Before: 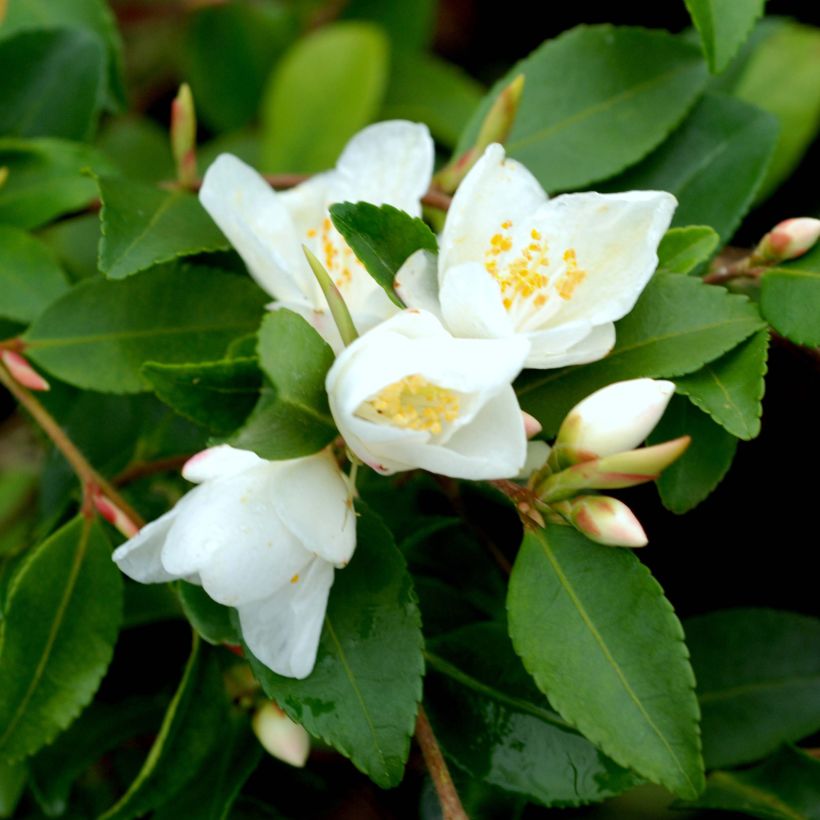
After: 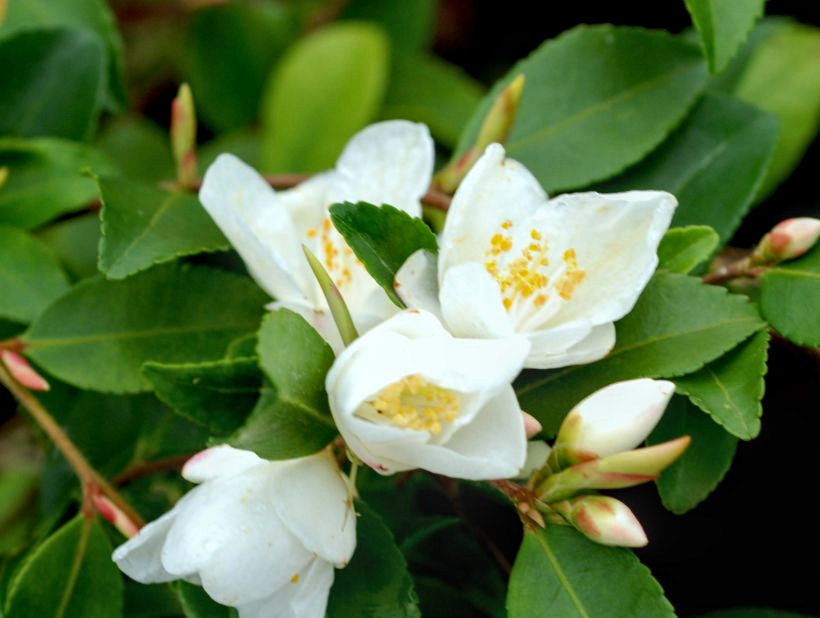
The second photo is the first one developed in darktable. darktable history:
crop: bottom 24.611%
tone equalizer: edges refinement/feathering 500, mask exposure compensation -1.57 EV, preserve details no
local contrast: on, module defaults
